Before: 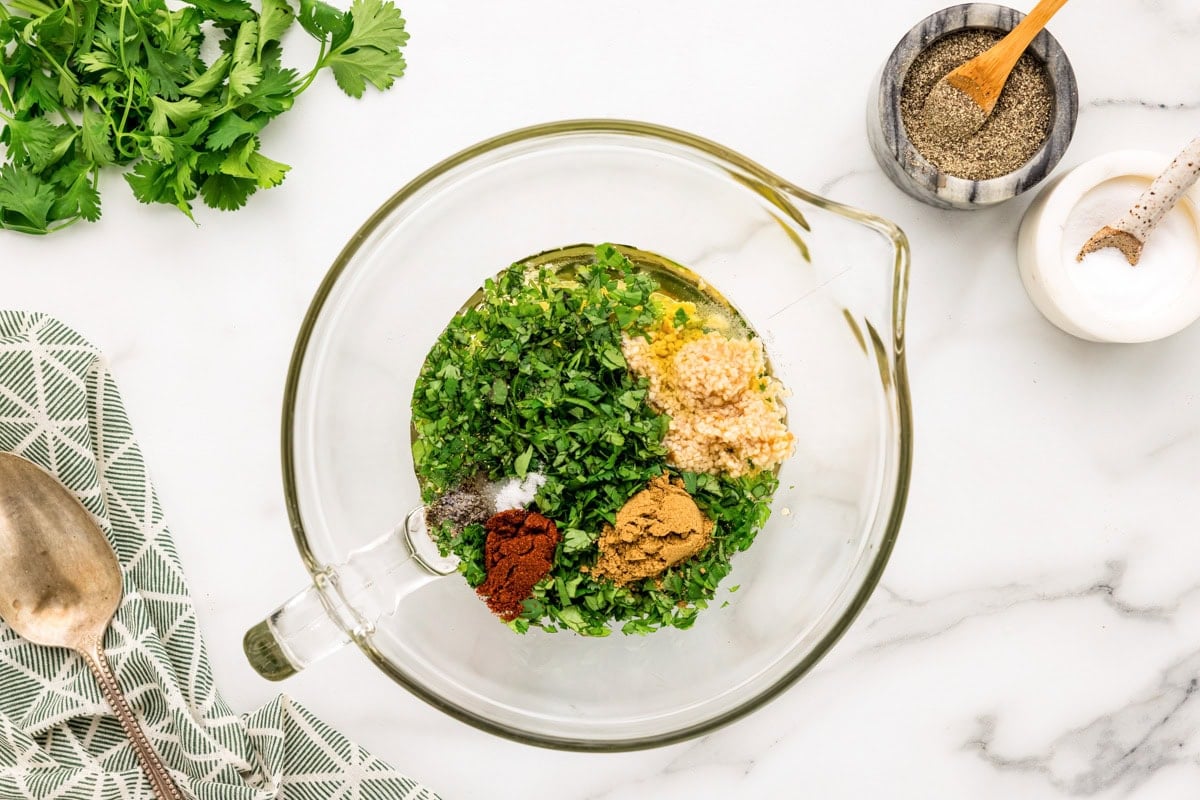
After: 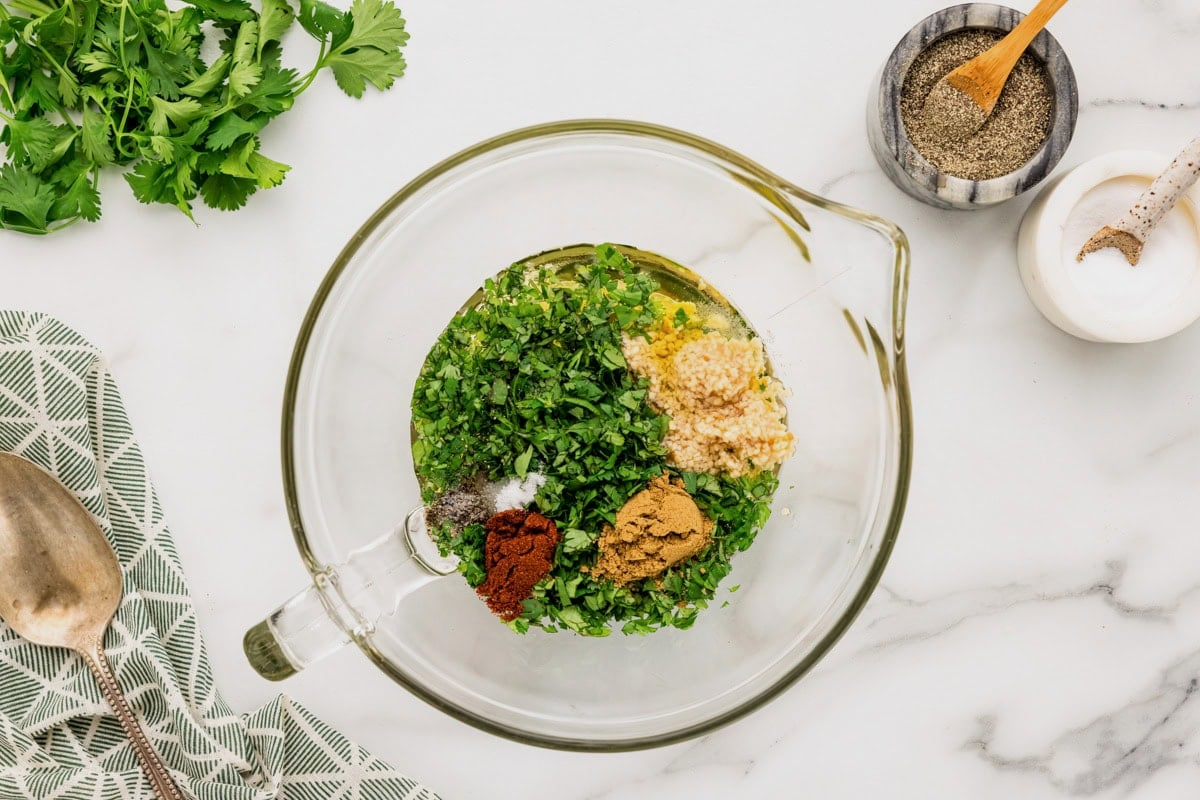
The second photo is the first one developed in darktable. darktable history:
exposure: exposure -0.238 EV, compensate highlight preservation false
